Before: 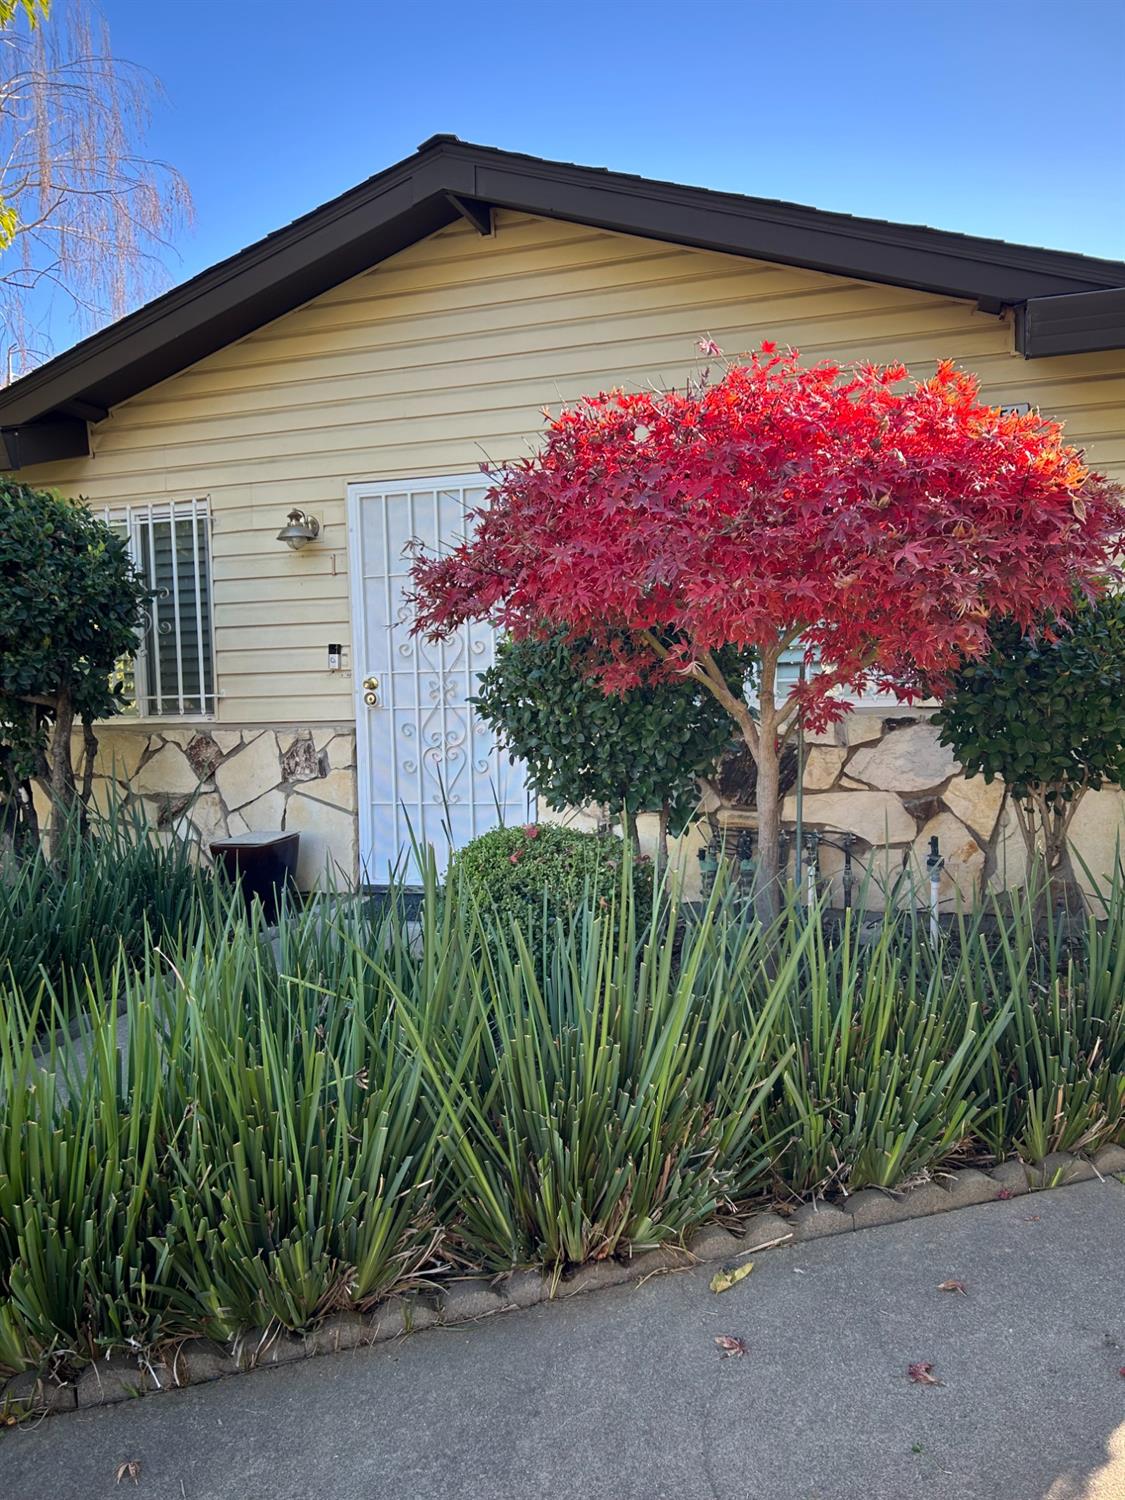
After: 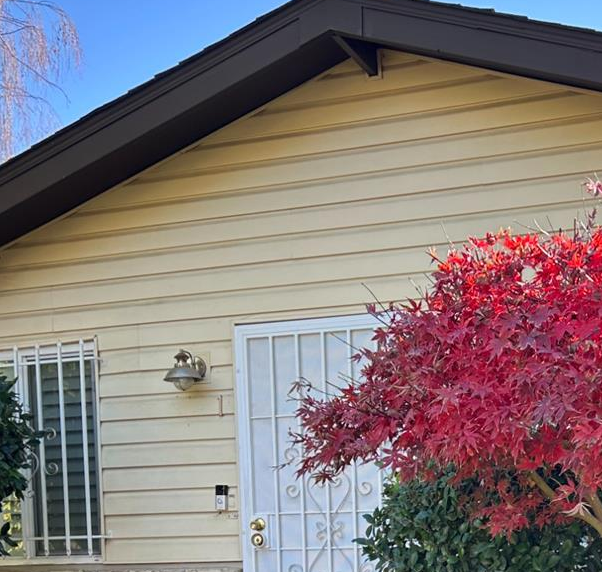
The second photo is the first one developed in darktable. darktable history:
crop: left 10.101%, top 10.625%, right 36.313%, bottom 51.225%
